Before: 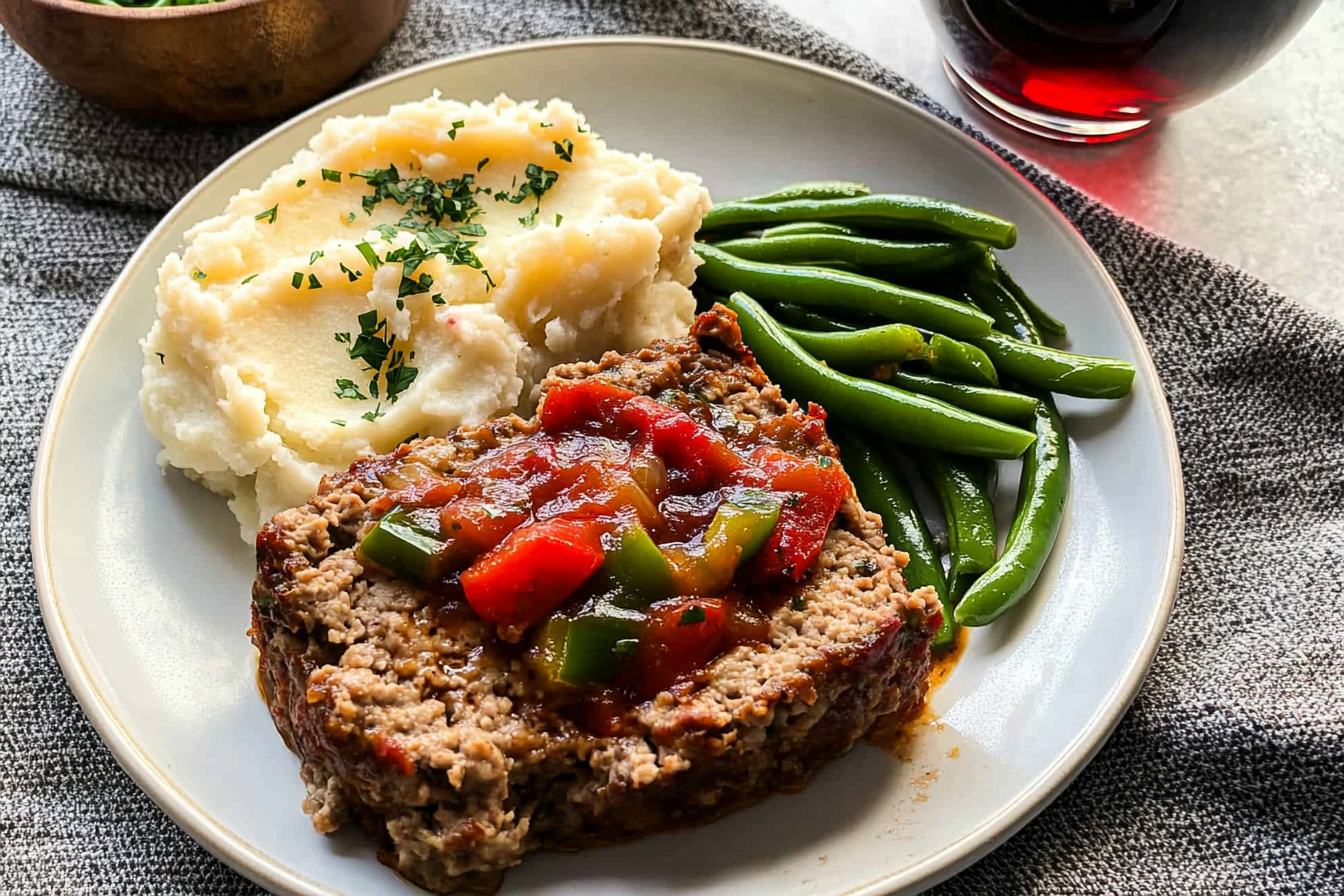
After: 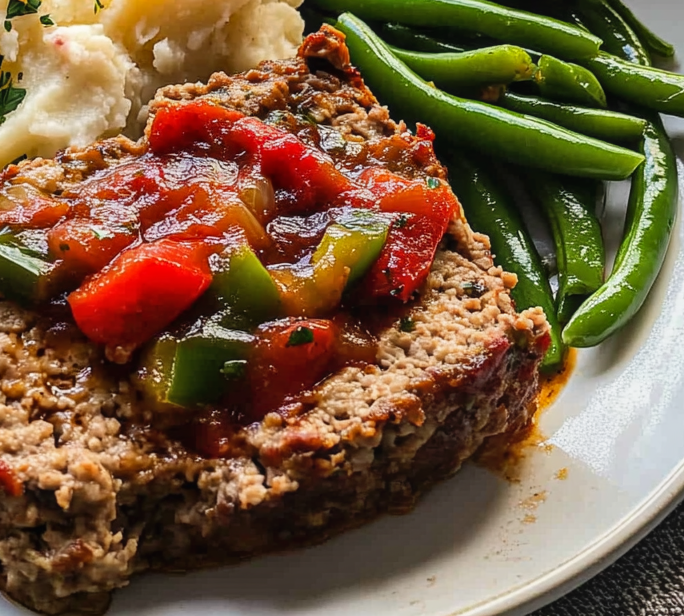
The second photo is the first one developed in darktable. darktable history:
local contrast: detail 110%
crop and rotate: left 29.237%, top 31.152%, right 19.807%
